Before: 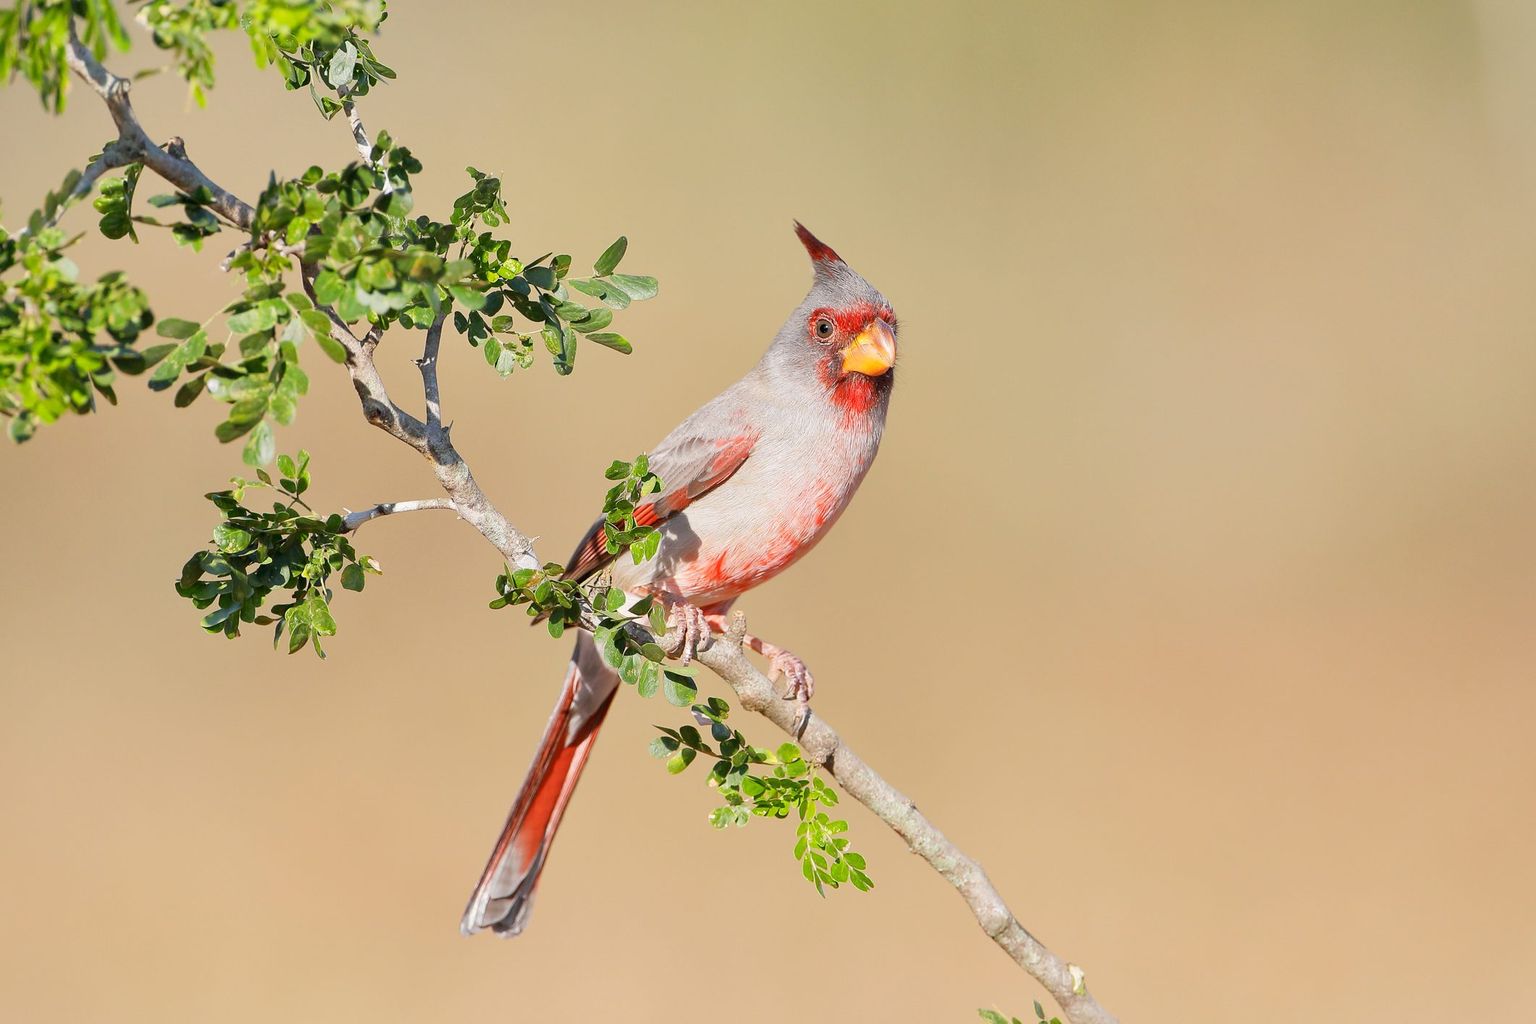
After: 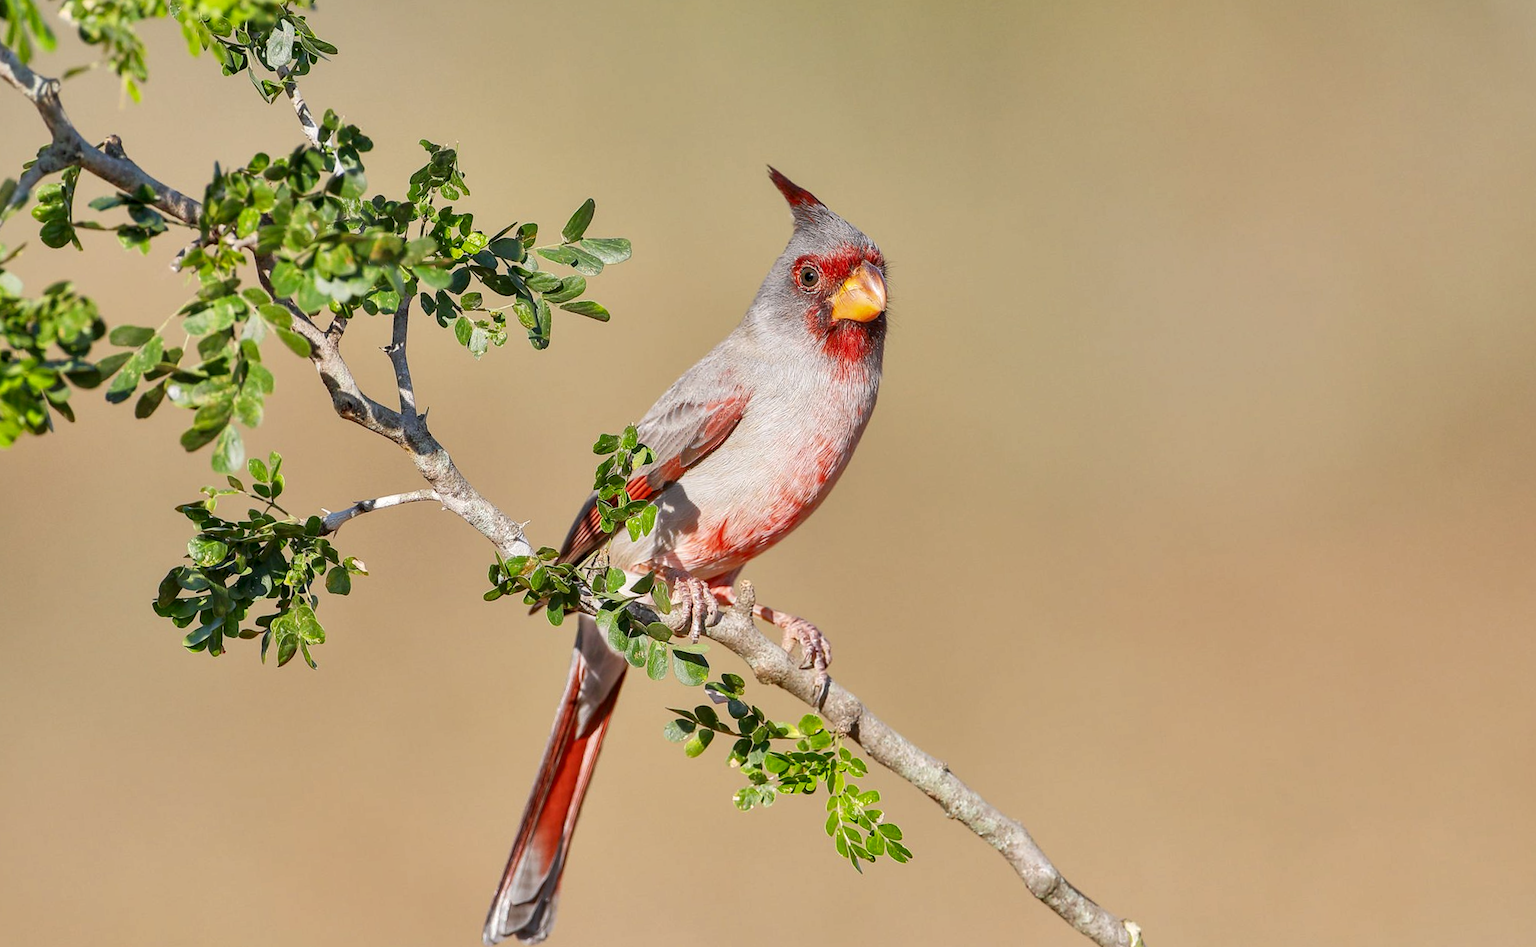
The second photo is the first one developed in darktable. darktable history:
rotate and perspective: rotation -5°, crop left 0.05, crop right 0.952, crop top 0.11, crop bottom 0.89
local contrast: on, module defaults
shadows and highlights: highlights color adjustment 0%, low approximation 0.01, soften with gaussian
